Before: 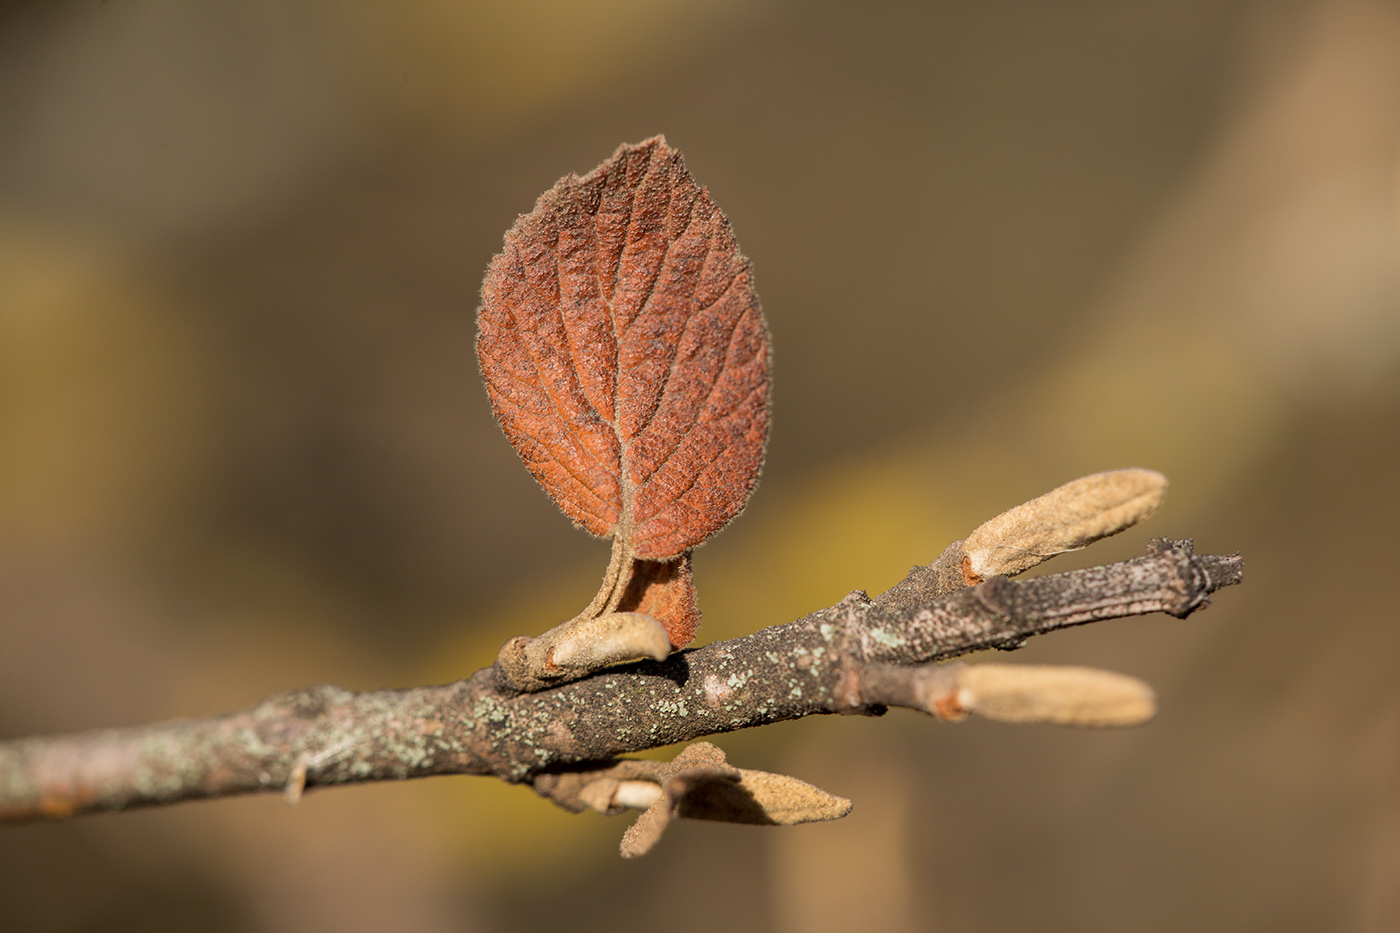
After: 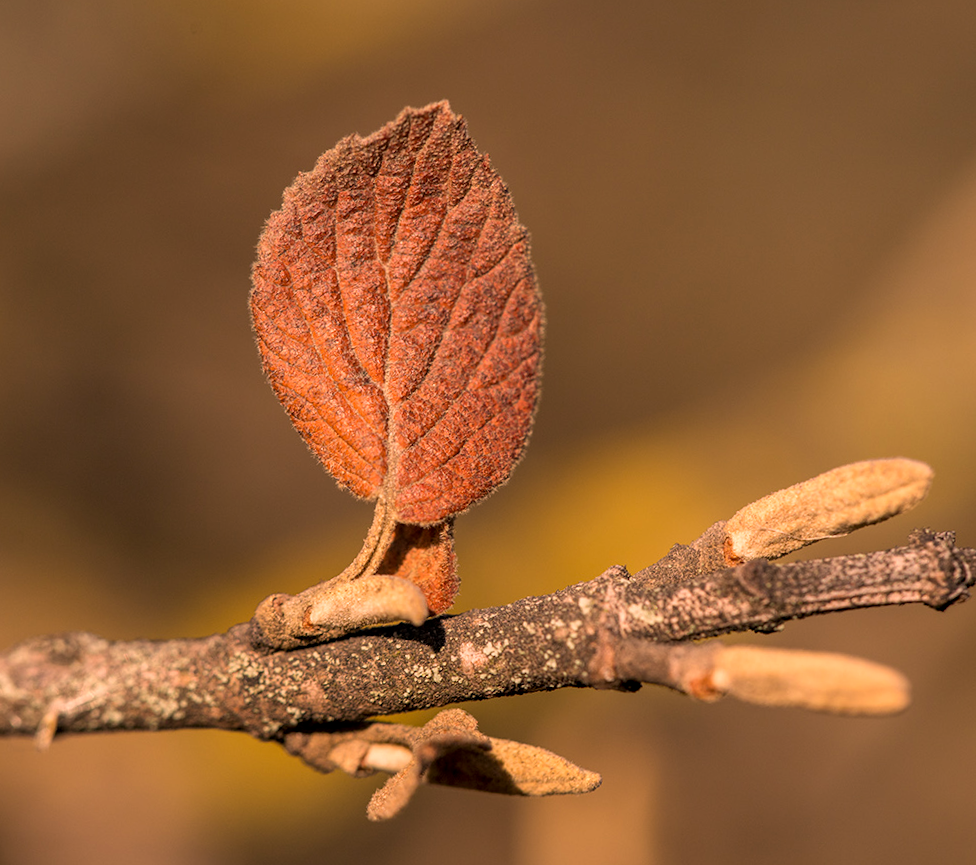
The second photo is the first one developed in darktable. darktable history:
crop and rotate: angle -3°, left 14.094%, top 0.015%, right 10.788%, bottom 0.058%
local contrast: on, module defaults
levels: mode automatic, levels [0, 0.476, 0.951]
color correction: highlights a* 21.31, highlights b* 19.93
